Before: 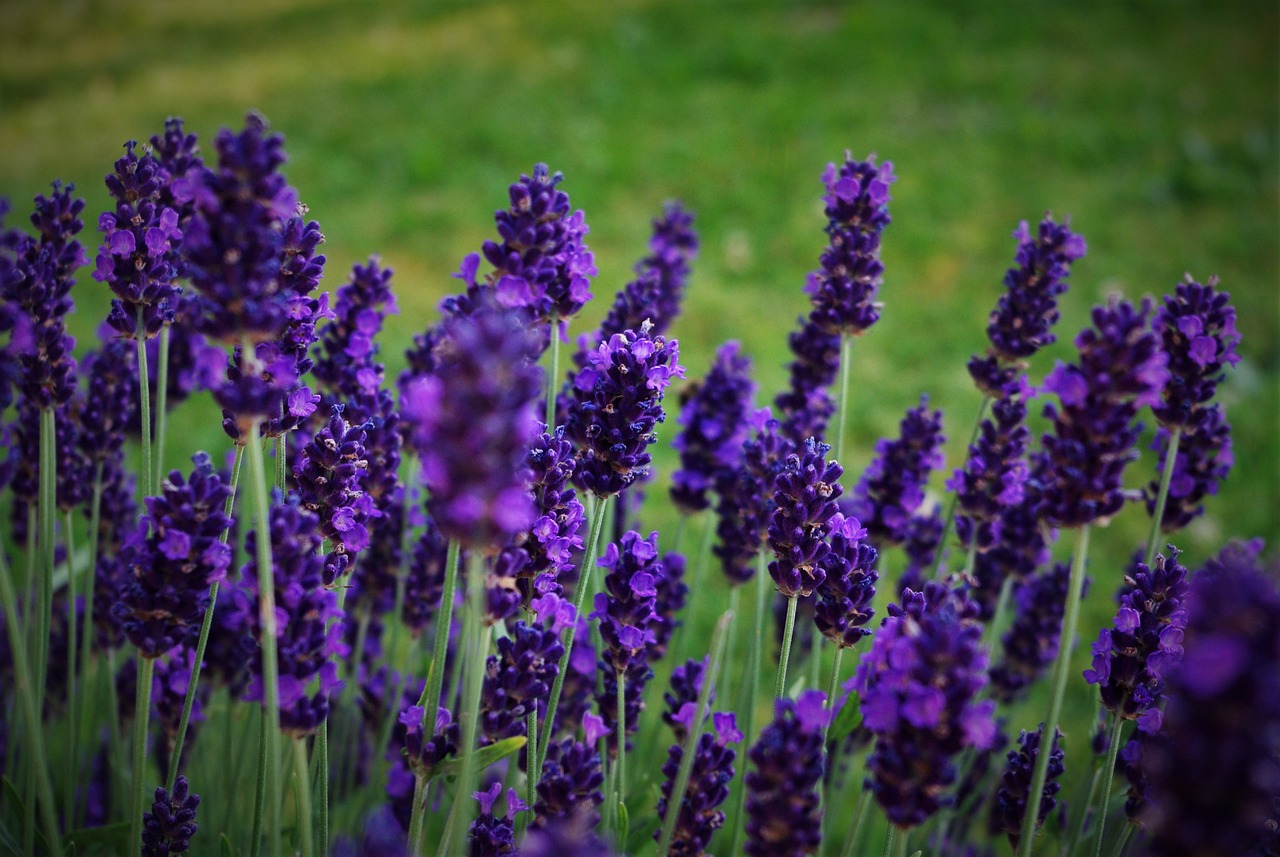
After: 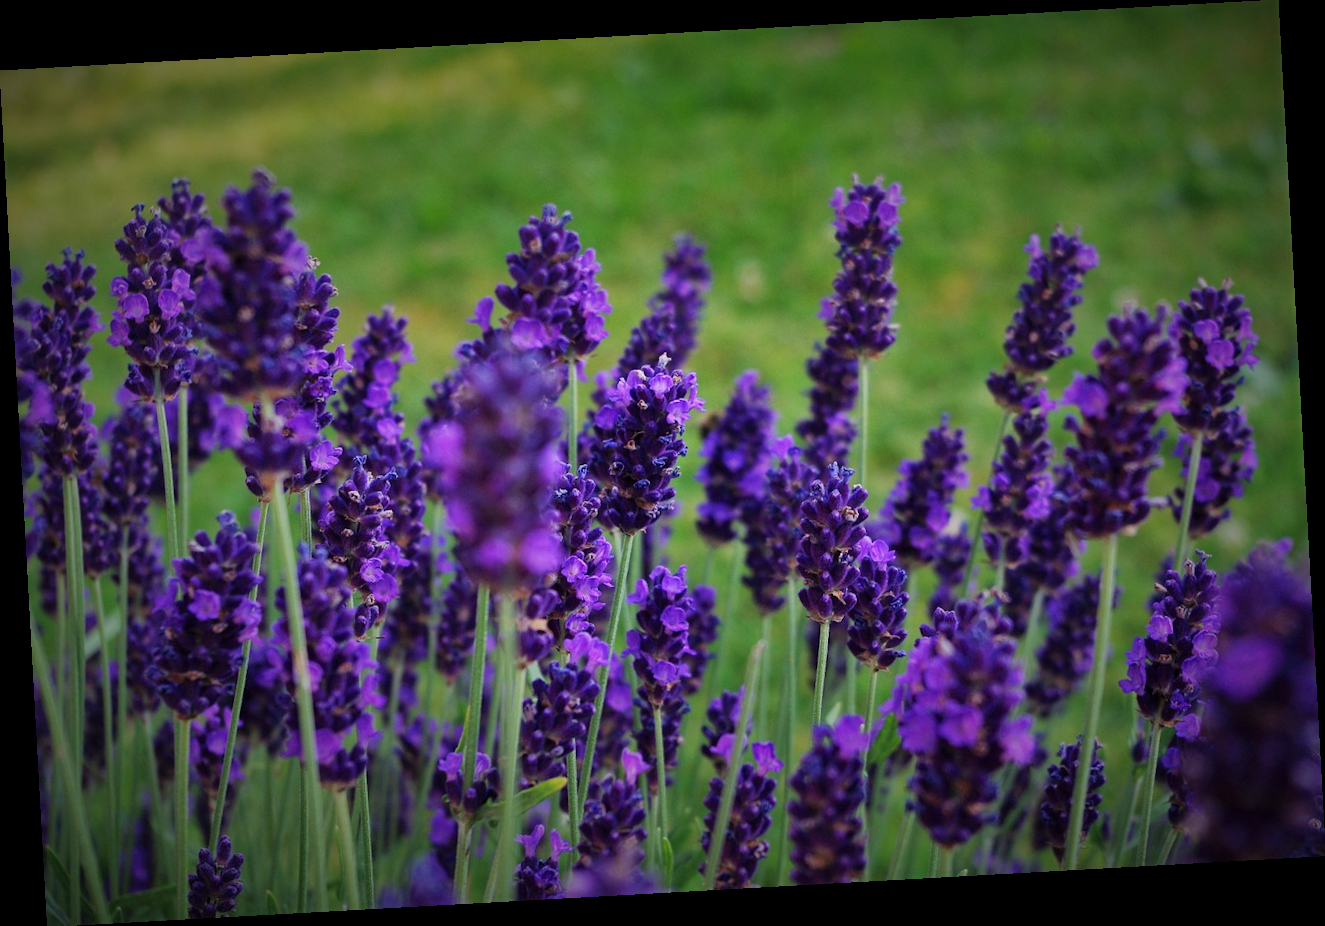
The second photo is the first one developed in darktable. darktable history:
rotate and perspective: rotation -3.18°, automatic cropping off
shadows and highlights: shadows 40, highlights -60
